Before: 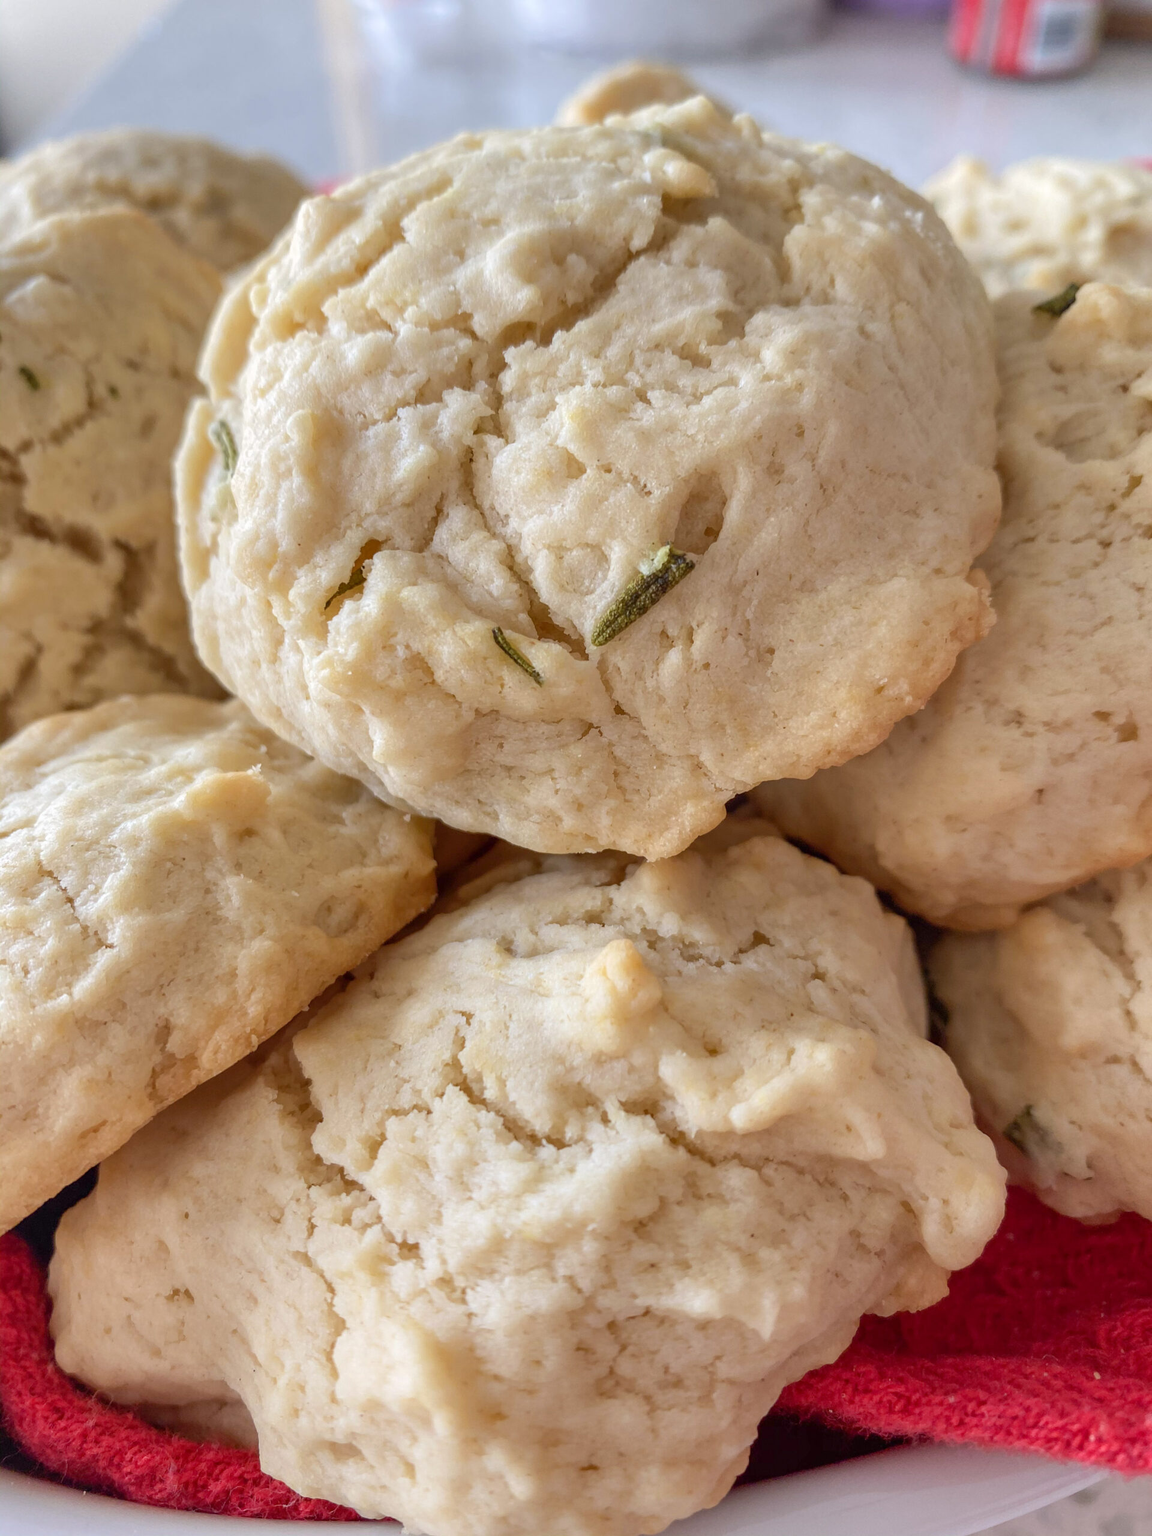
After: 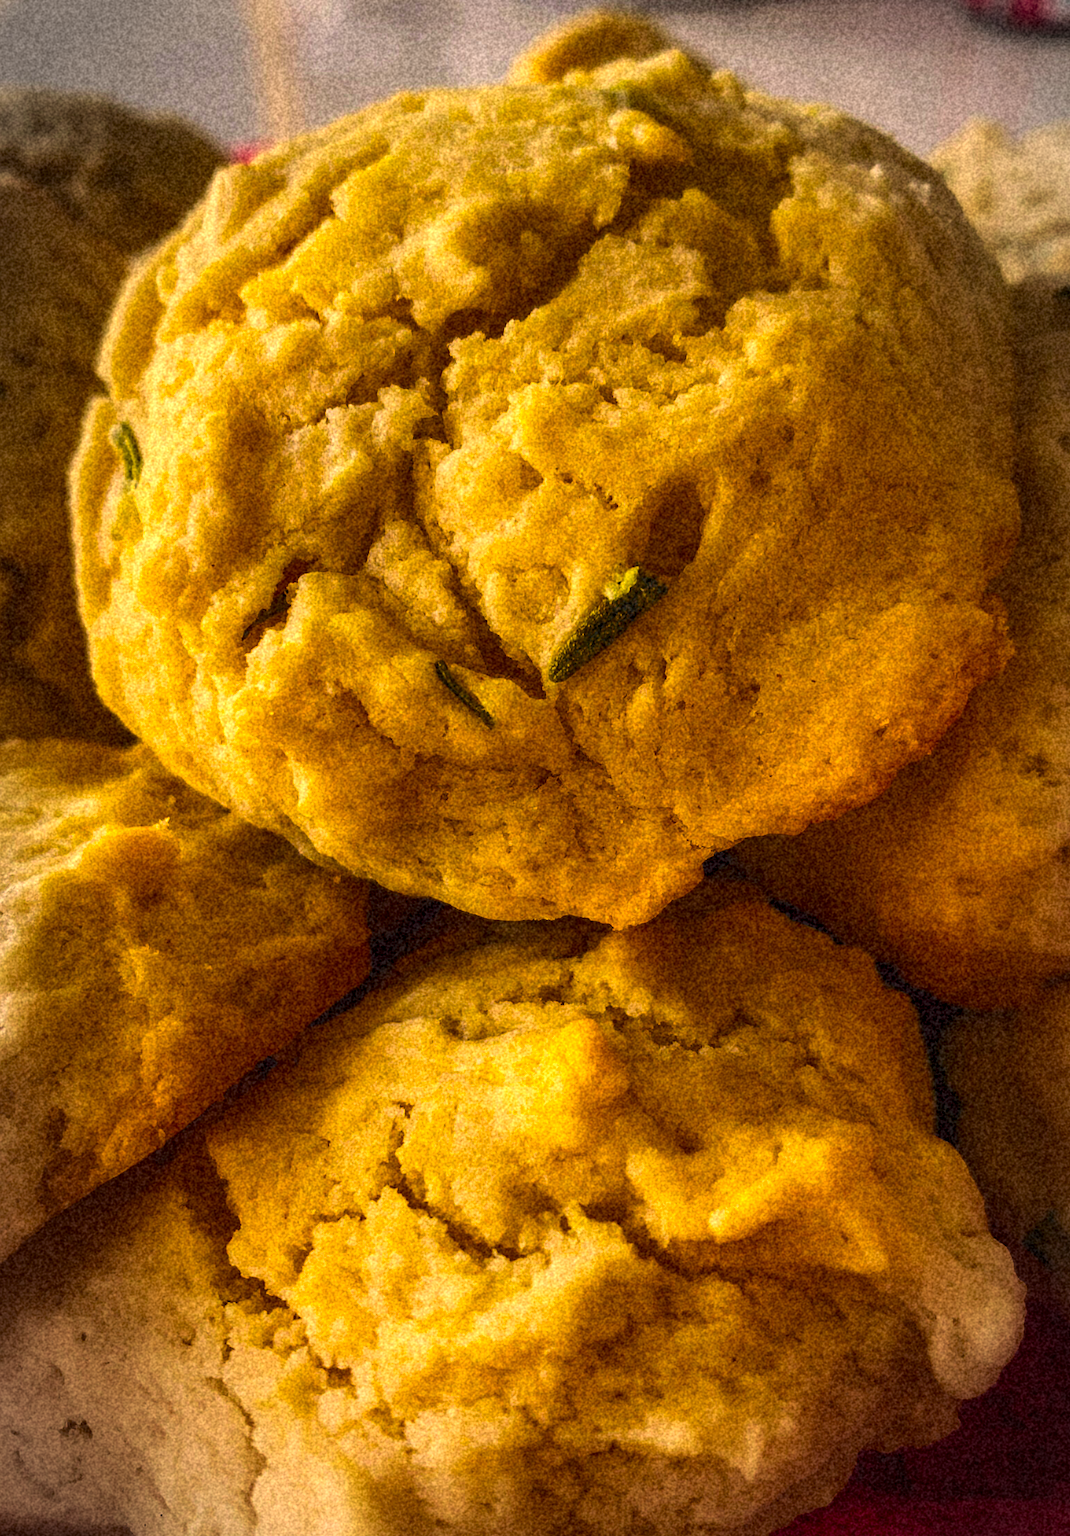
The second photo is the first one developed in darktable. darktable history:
grain: coarseness 46.9 ISO, strength 50.21%, mid-tones bias 0%
color balance rgb: linear chroma grading › global chroma 40.15%, perceptual saturation grading › global saturation 60.58%, perceptual saturation grading › highlights 20.44%, perceptual saturation grading › shadows -50.36%, perceptual brilliance grading › highlights 2.19%, perceptual brilliance grading › mid-tones -50.36%, perceptual brilliance grading › shadows -50.36%
white balance: emerald 1
crop: left 9.929%, top 3.475%, right 9.188%, bottom 9.529%
color correction: highlights a* 10.12, highlights b* 39.04, shadows a* 14.62, shadows b* 3.37
contrast brightness saturation: saturation 0.18
vignetting: automatic ratio true
color balance: lift [1.005, 0.99, 1.007, 1.01], gamma [1, 0.979, 1.011, 1.021], gain [0.923, 1.098, 1.025, 0.902], input saturation 90.45%, contrast 7.73%, output saturation 105.91%
